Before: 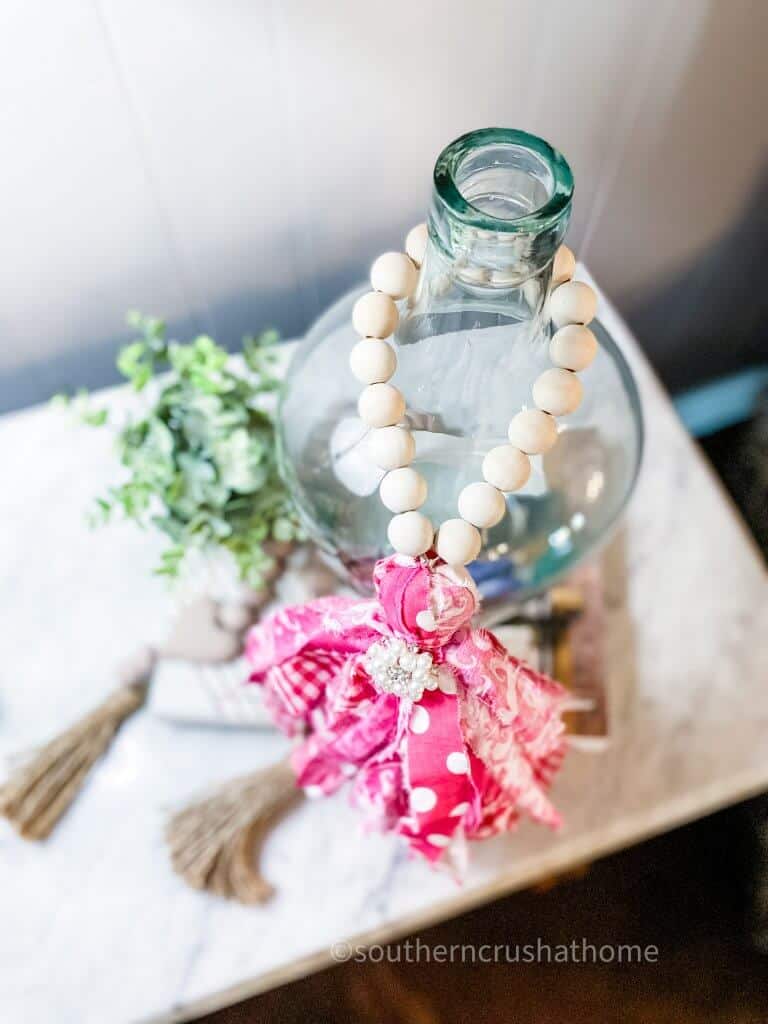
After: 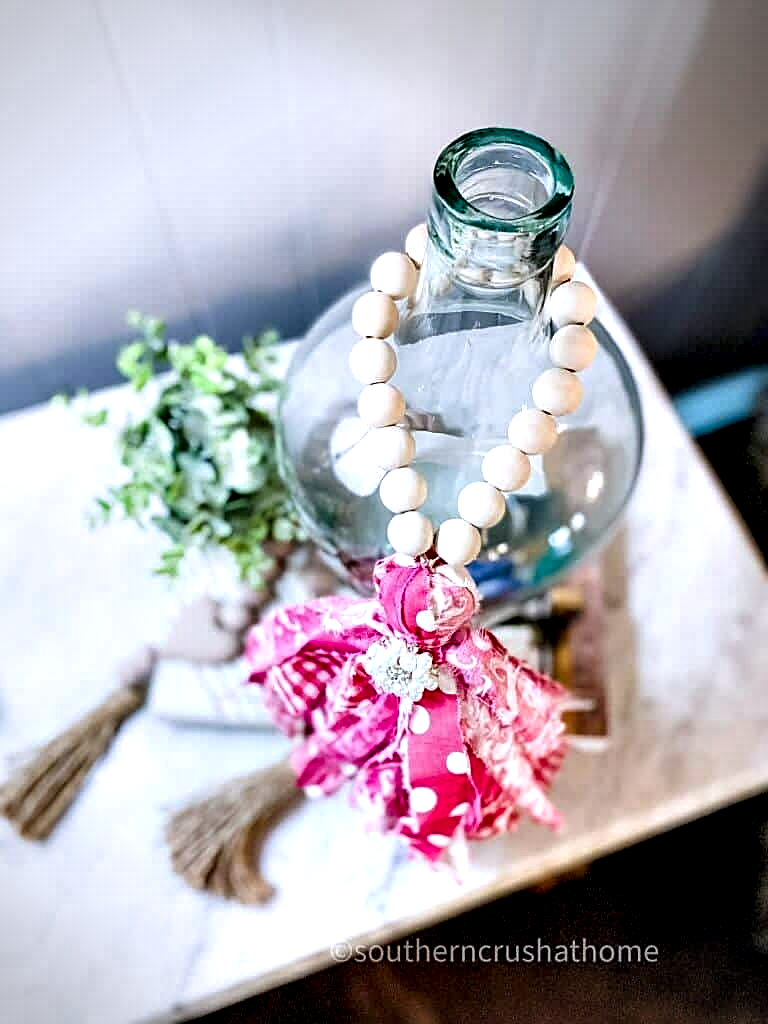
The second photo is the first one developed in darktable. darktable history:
color calibration: illuminant as shot in camera, x 0.358, y 0.373, temperature 4628.91 K
vignetting: unbound false
exposure: compensate exposure bias true, compensate highlight preservation false
sharpen: on, module defaults
contrast equalizer: y [[0.6 ×6], [0.55 ×6], [0 ×6], [0 ×6], [0 ×6]]
